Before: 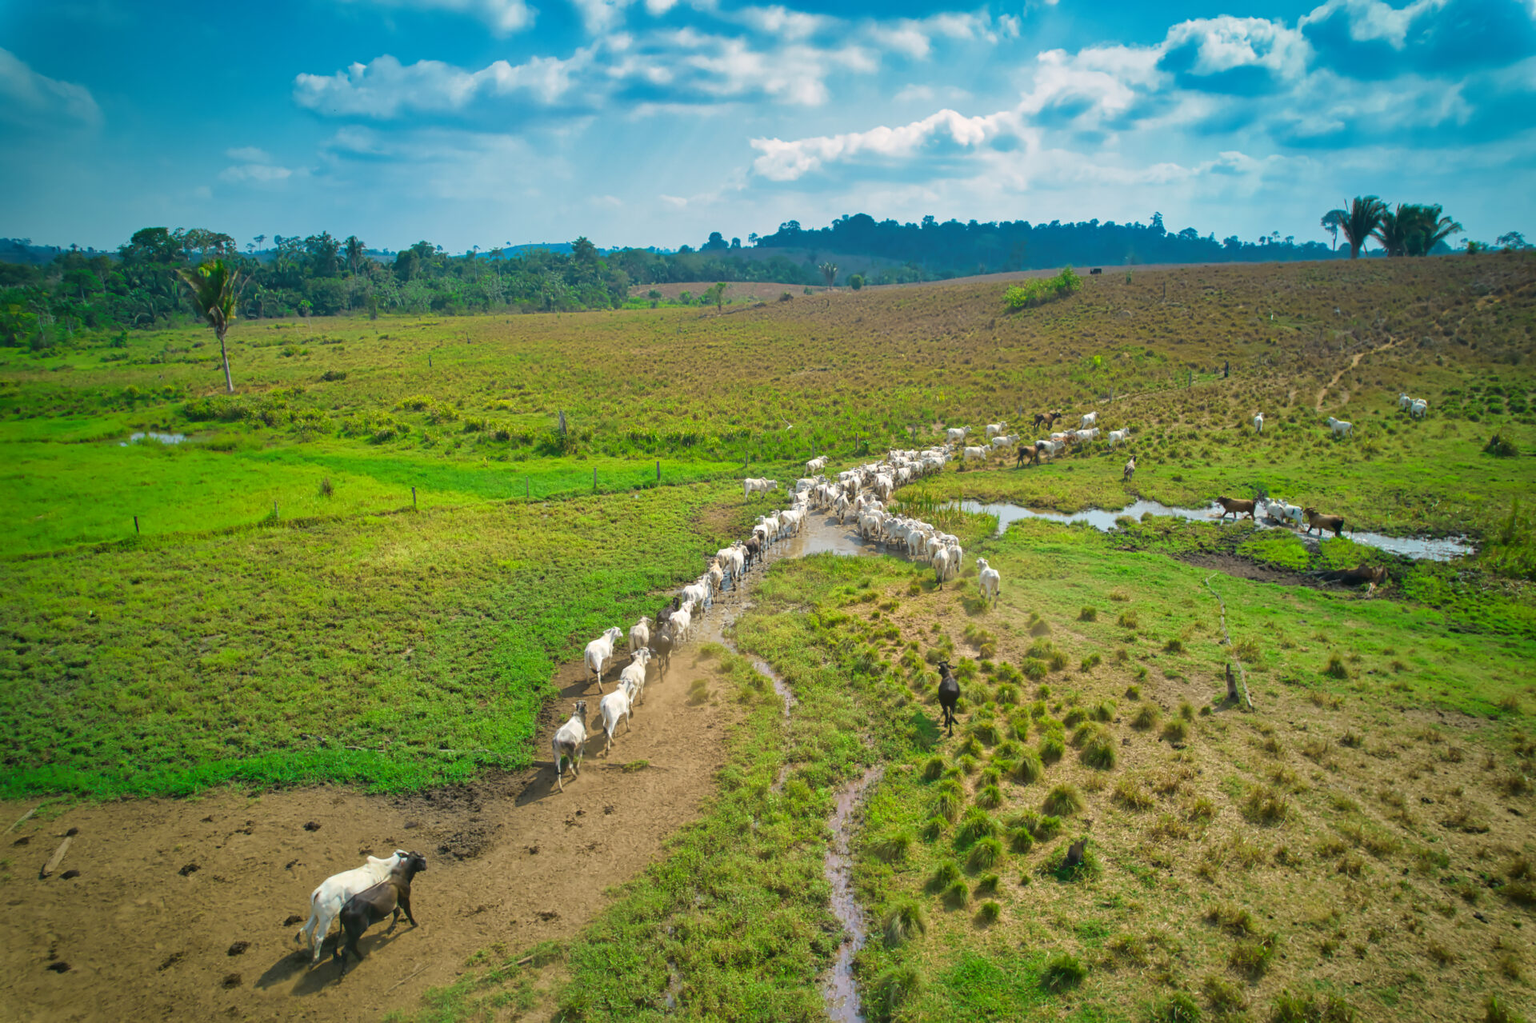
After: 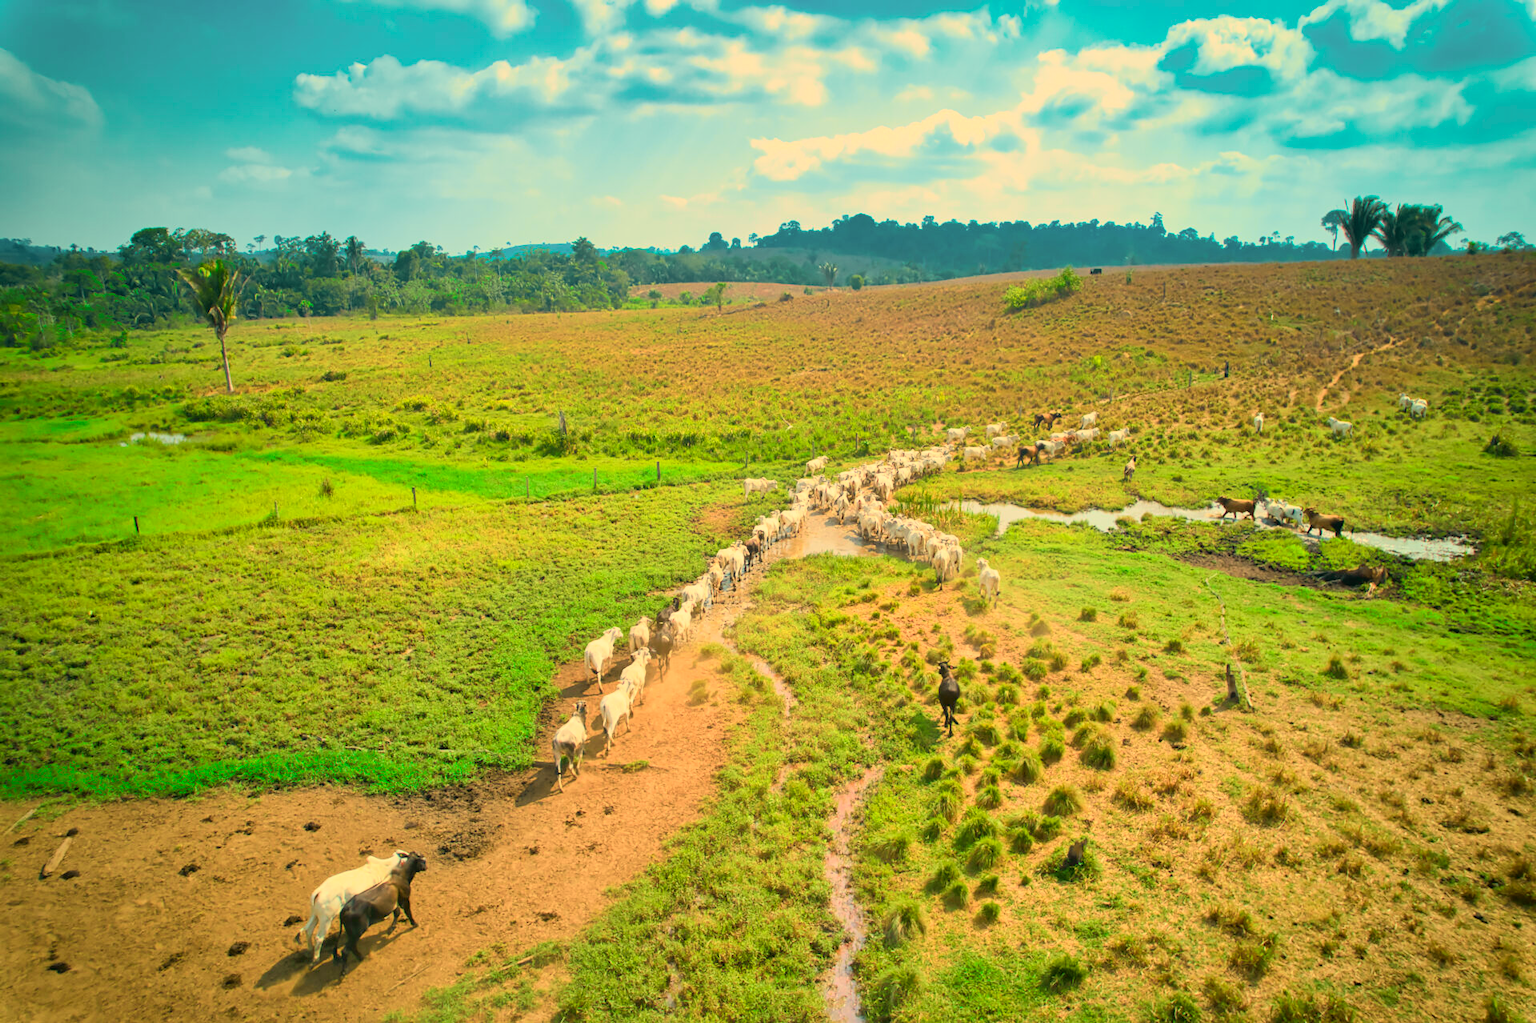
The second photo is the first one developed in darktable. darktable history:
white balance: red 1.138, green 0.996, blue 0.812
tone curve: curves: ch0 [(0, 0.005) (0.103, 0.097) (0.18, 0.22) (0.4, 0.485) (0.5, 0.612) (0.668, 0.787) (0.823, 0.894) (1, 0.971)]; ch1 [(0, 0) (0.172, 0.123) (0.324, 0.253) (0.396, 0.388) (0.478, 0.461) (0.499, 0.498) (0.522, 0.528) (0.609, 0.686) (0.704, 0.818) (1, 1)]; ch2 [(0, 0) (0.411, 0.424) (0.496, 0.501) (0.515, 0.514) (0.555, 0.585) (0.641, 0.69) (1, 1)], color space Lab, independent channels, preserve colors none
